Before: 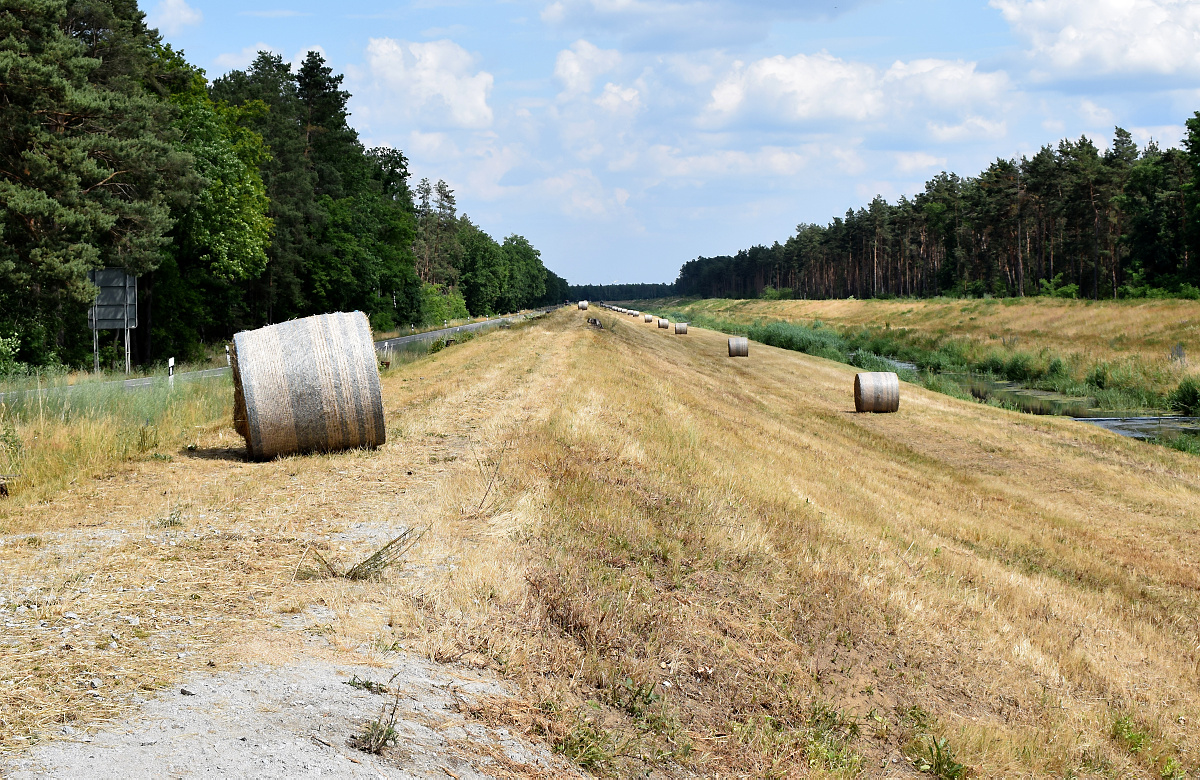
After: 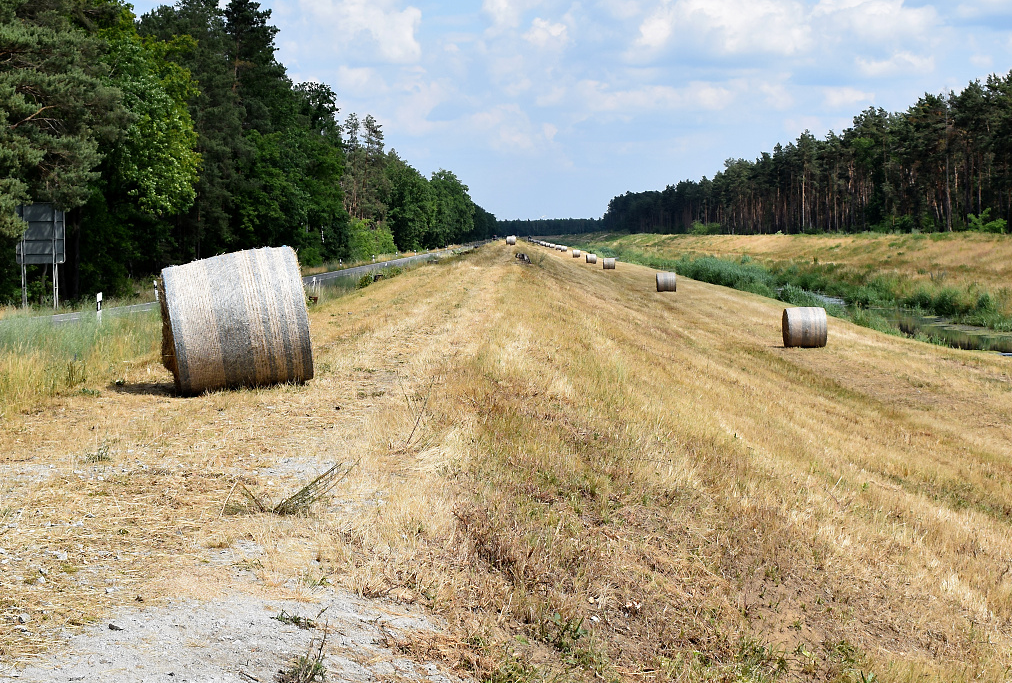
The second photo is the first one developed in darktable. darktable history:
crop: left 6.043%, top 8.337%, right 9.542%, bottom 4.046%
